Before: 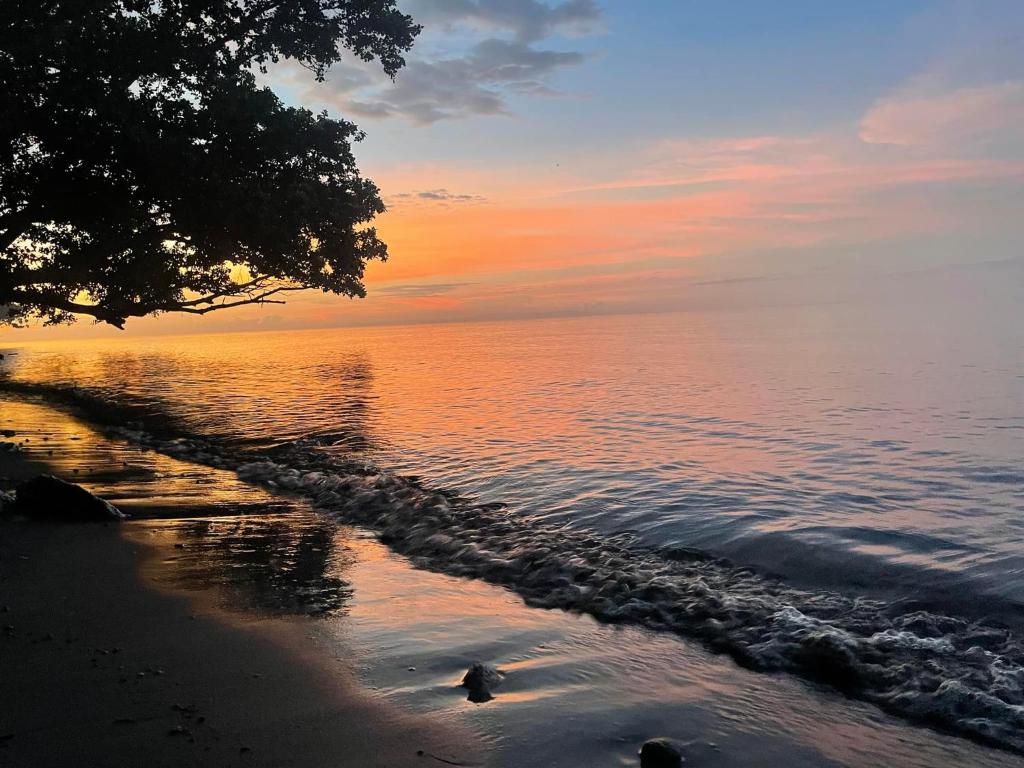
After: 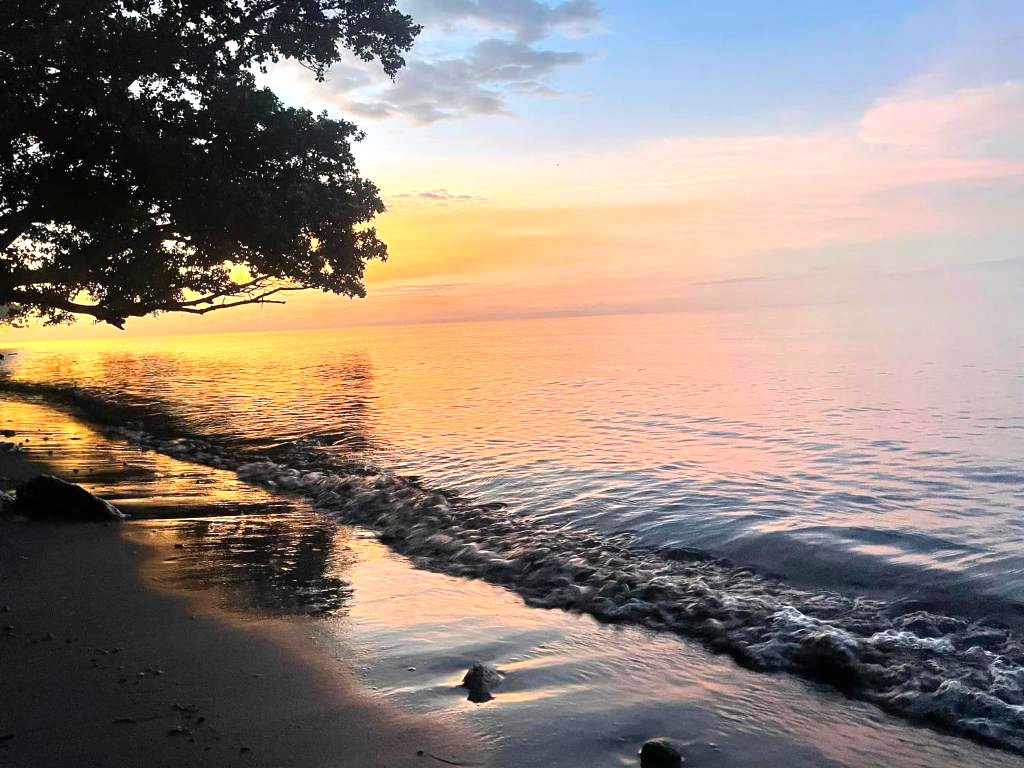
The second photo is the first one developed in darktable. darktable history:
exposure: black level correction 0, exposure 0.933 EV, compensate highlight preservation false
